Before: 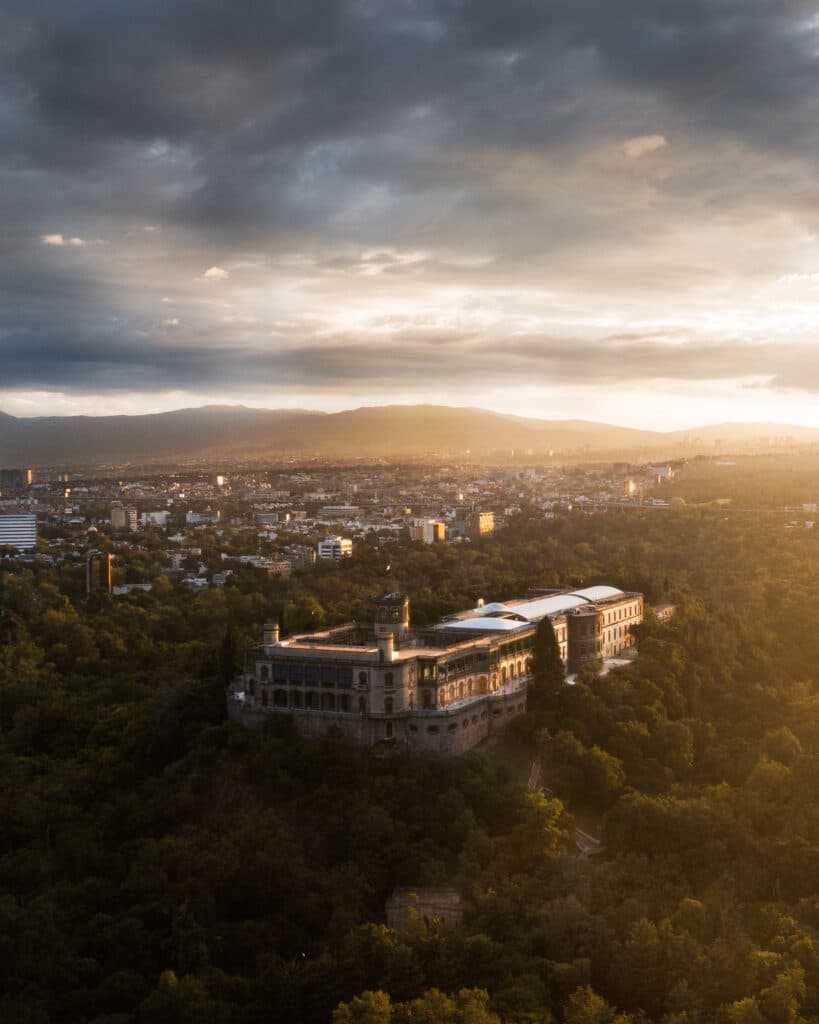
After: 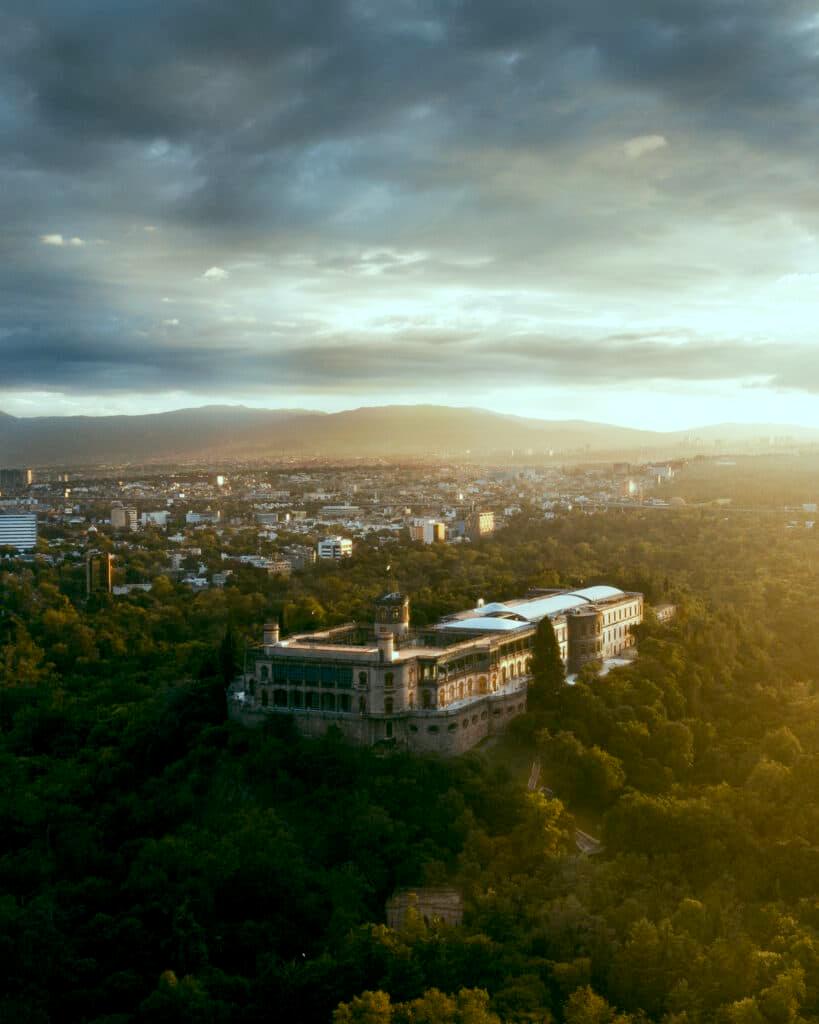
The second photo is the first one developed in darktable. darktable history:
color balance rgb: highlights gain › chroma 4.044%, highlights gain › hue 201.51°, global offset › luminance -0.311%, global offset › chroma 0.113%, global offset › hue 162.36°, perceptual saturation grading › global saturation 0.138%, perceptual saturation grading › highlights -30.044%, perceptual saturation grading › shadows 20.012%, perceptual brilliance grading › mid-tones 10.271%, perceptual brilliance grading › shadows 15.658%, global vibrance 11.006%
